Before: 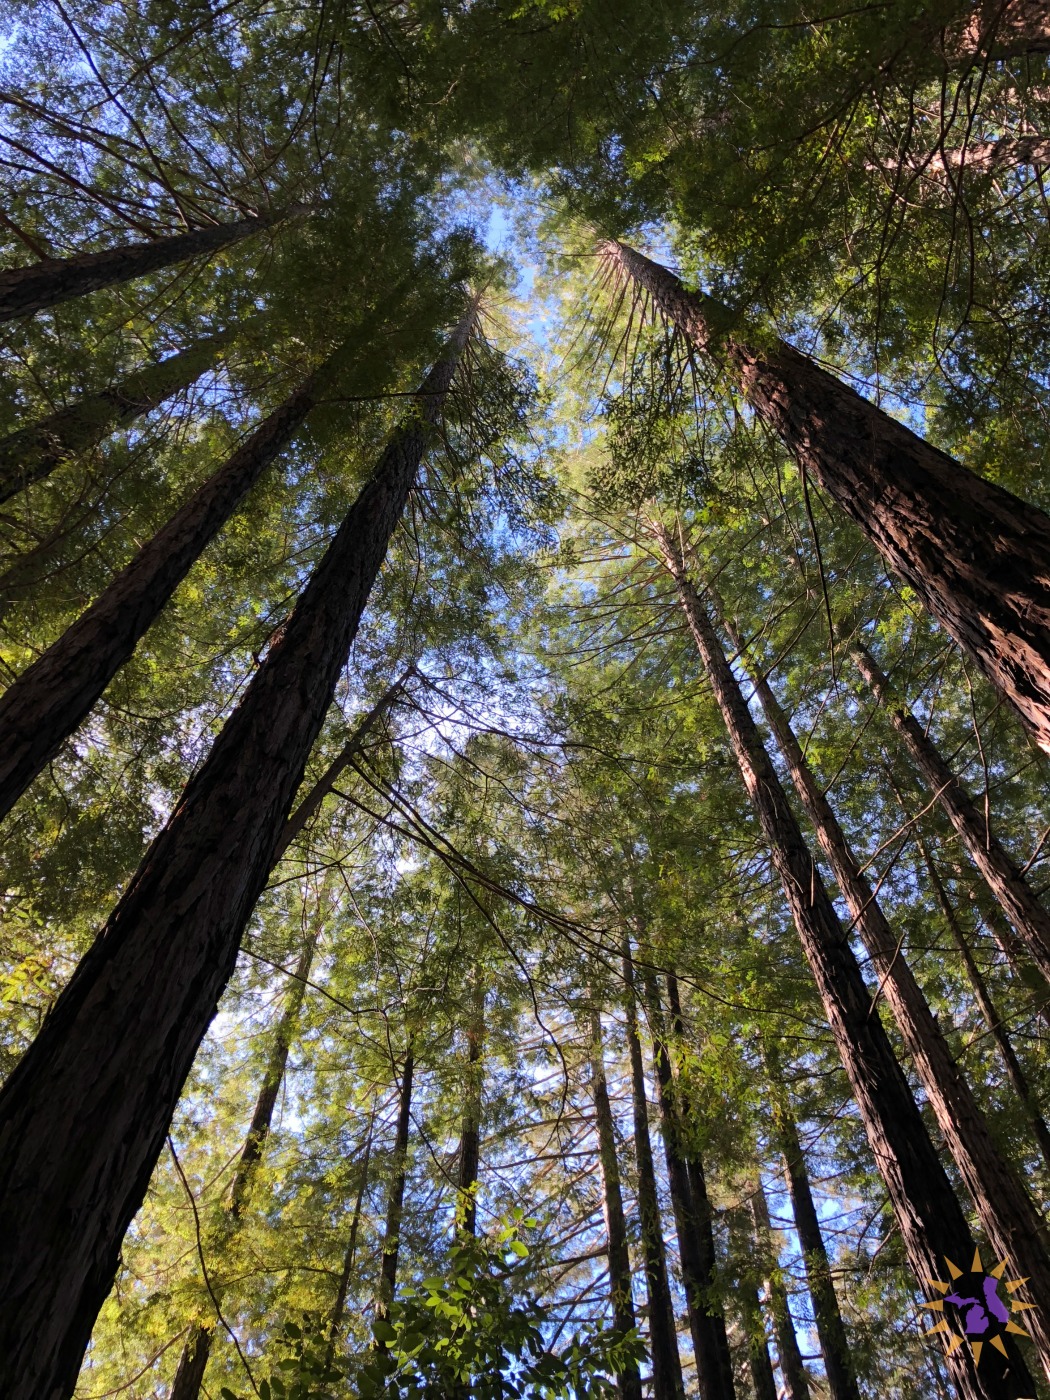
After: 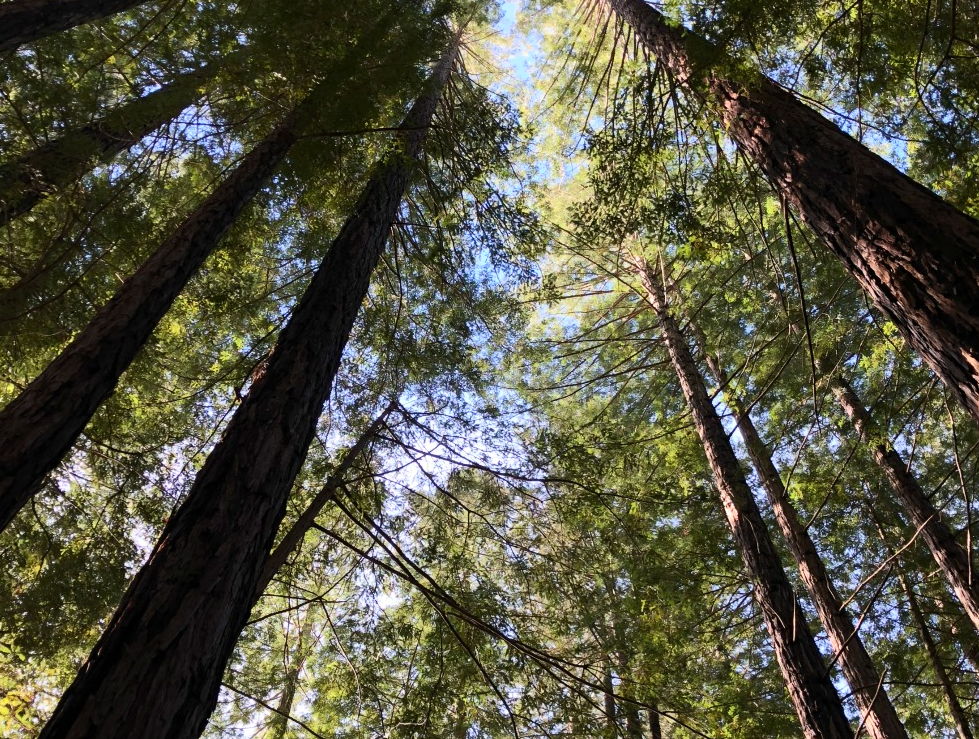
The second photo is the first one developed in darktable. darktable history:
contrast brightness saturation: contrast 0.237, brightness 0.089
crop: left 1.766%, top 18.996%, right 4.936%, bottom 28.216%
